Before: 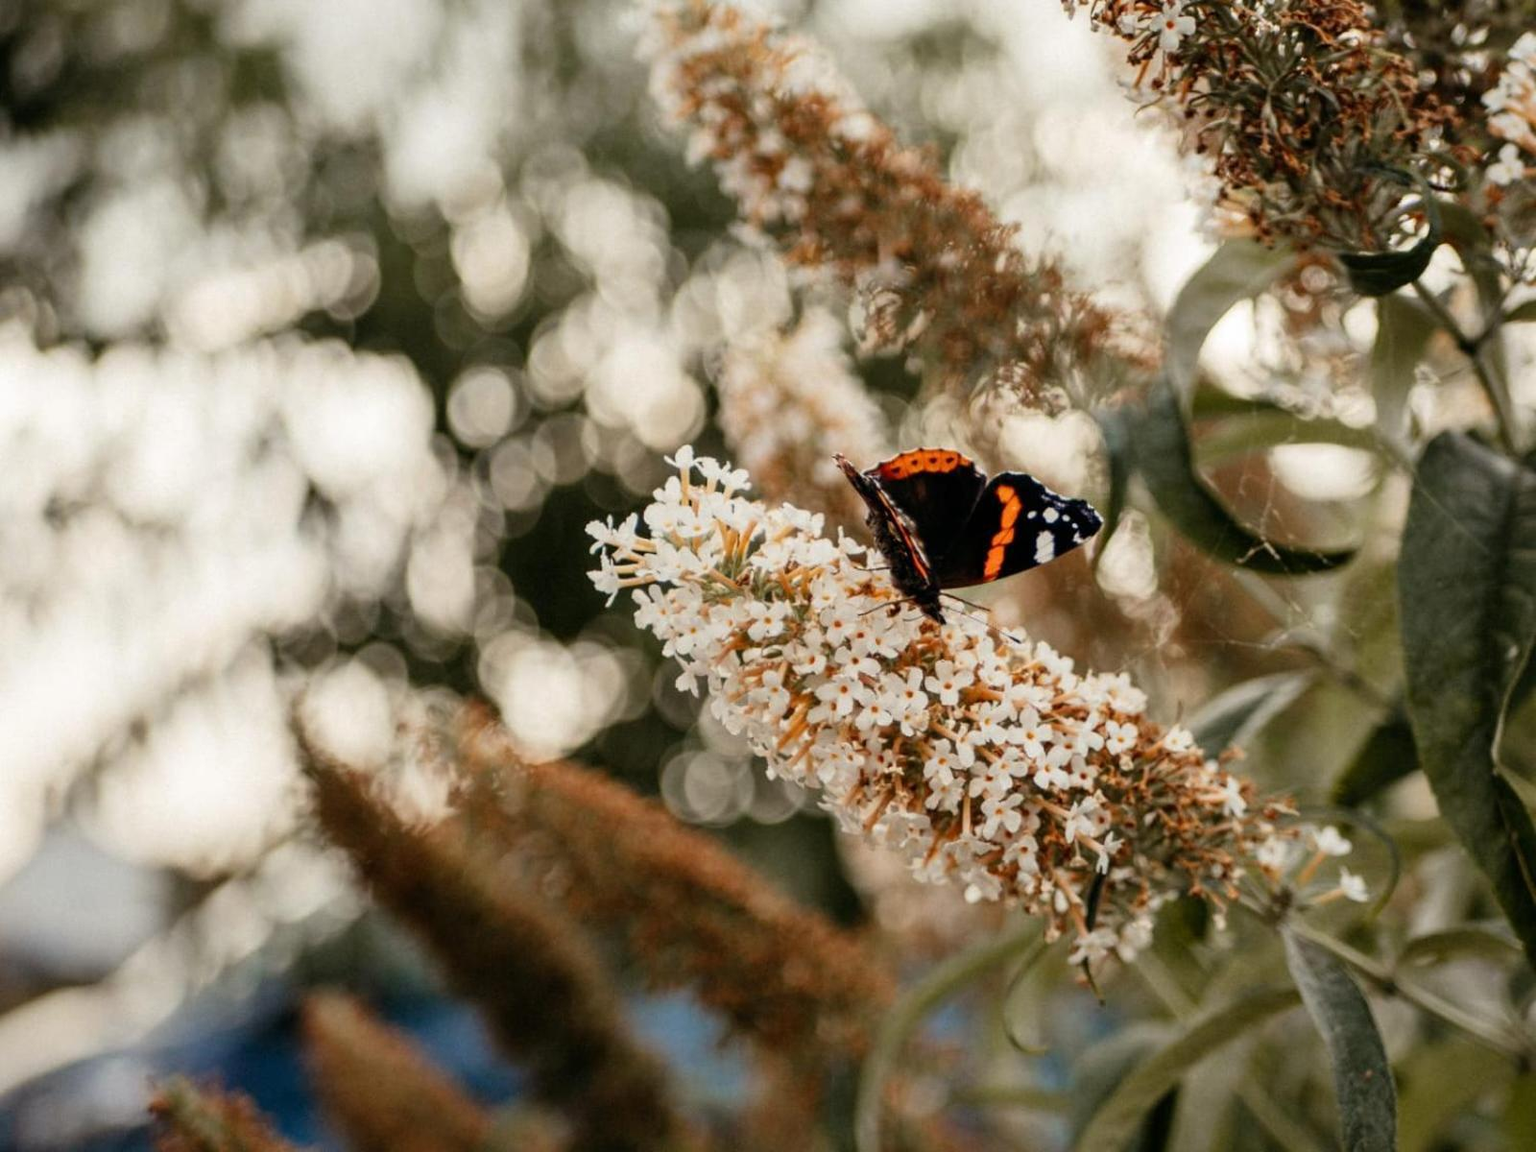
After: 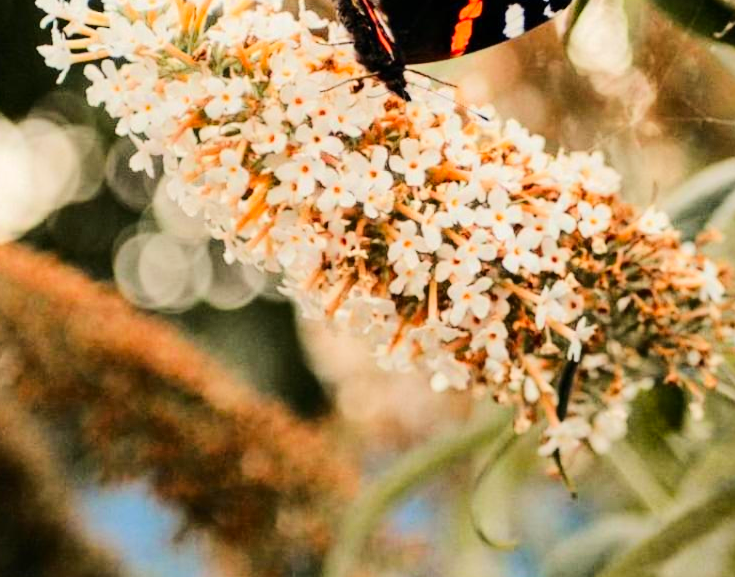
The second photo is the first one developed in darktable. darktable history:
crop: left 35.909%, top 45.756%, right 18.134%, bottom 6.094%
tone equalizer: -7 EV 0.149 EV, -6 EV 0.582 EV, -5 EV 1.19 EV, -4 EV 1.37 EV, -3 EV 1.13 EV, -2 EV 0.6 EV, -1 EV 0.16 EV, edges refinement/feathering 500, mask exposure compensation -1.57 EV, preserve details no
contrast brightness saturation: contrast 0.038, saturation 0.16
